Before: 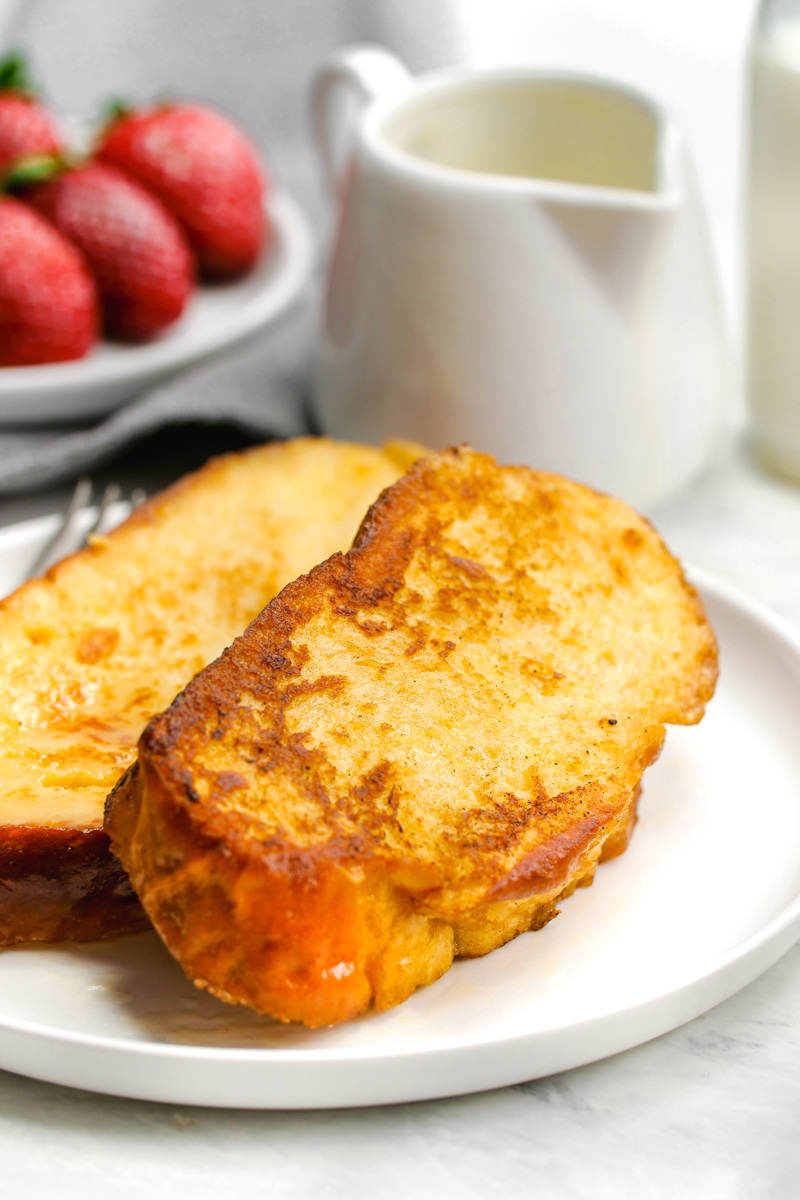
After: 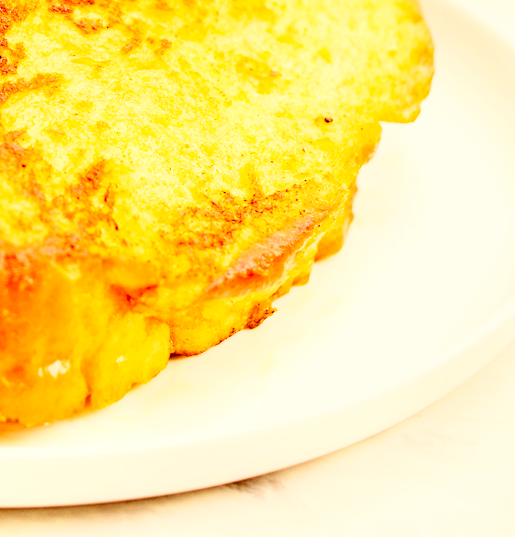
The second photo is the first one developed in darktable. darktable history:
local contrast: on, module defaults
color correction: highlights a* 9.03, highlights b* 8.71, shadows a* 40, shadows b* 40, saturation 0.8
color balance: mode lift, gamma, gain (sRGB), lift [1.04, 1, 1, 0.97], gamma [1.01, 1, 1, 0.97], gain [0.96, 1, 1, 0.97]
crop and rotate: left 35.509%, top 50.238%, bottom 4.934%
rgb curve: curves: ch0 [(0, 0) (0.21, 0.15) (0.24, 0.21) (0.5, 0.75) (0.75, 0.96) (0.89, 0.99) (1, 1)]; ch1 [(0, 0.02) (0.21, 0.13) (0.25, 0.2) (0.5, 0.67) (0.75, 0.9) (0.89, 0.97) (1, 1)]; ch2 [(0, 0.02) (0.21, 0.13) (0.25, 0.2) (0.5, 0.67) (0.75, 0.9) (0.89, 0.97) (1, 1)], compensate middle gray true
rgb levels: mode RGB, independent channels, levels [[0, 0.5, 1], [0, 0.521, 1], [0, 0.536, 1]]
levels: levels [0.093, 0.434, 0.988]
color balance rgb: perceptual saturation grading › global saturation 10%, global vibrance 20%
